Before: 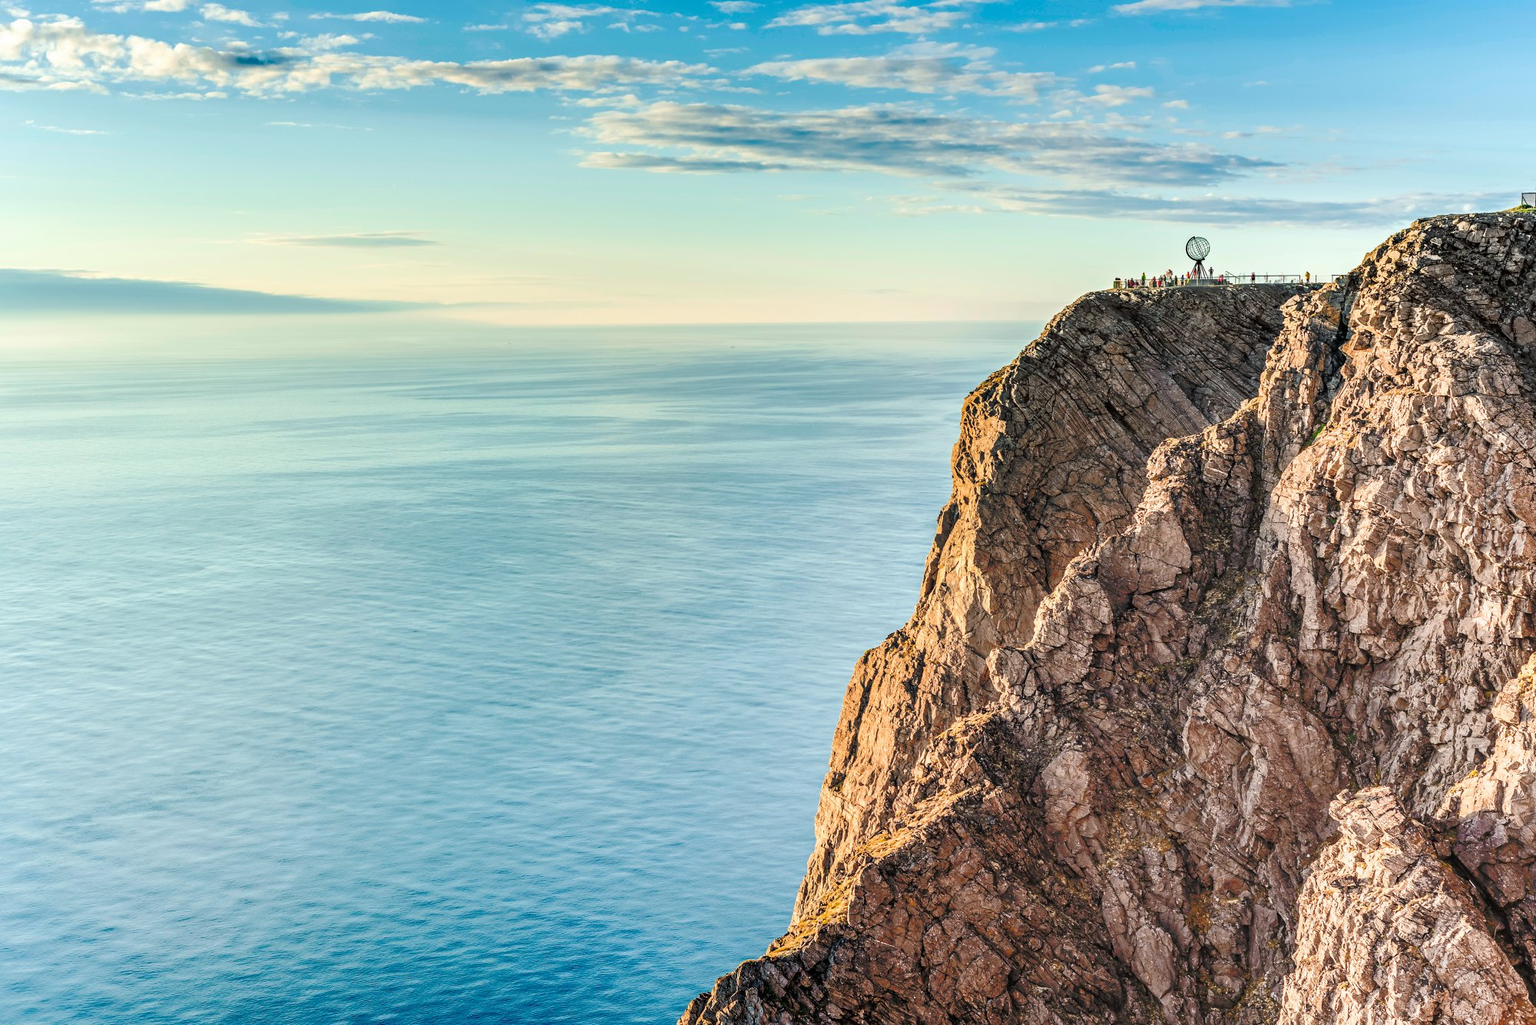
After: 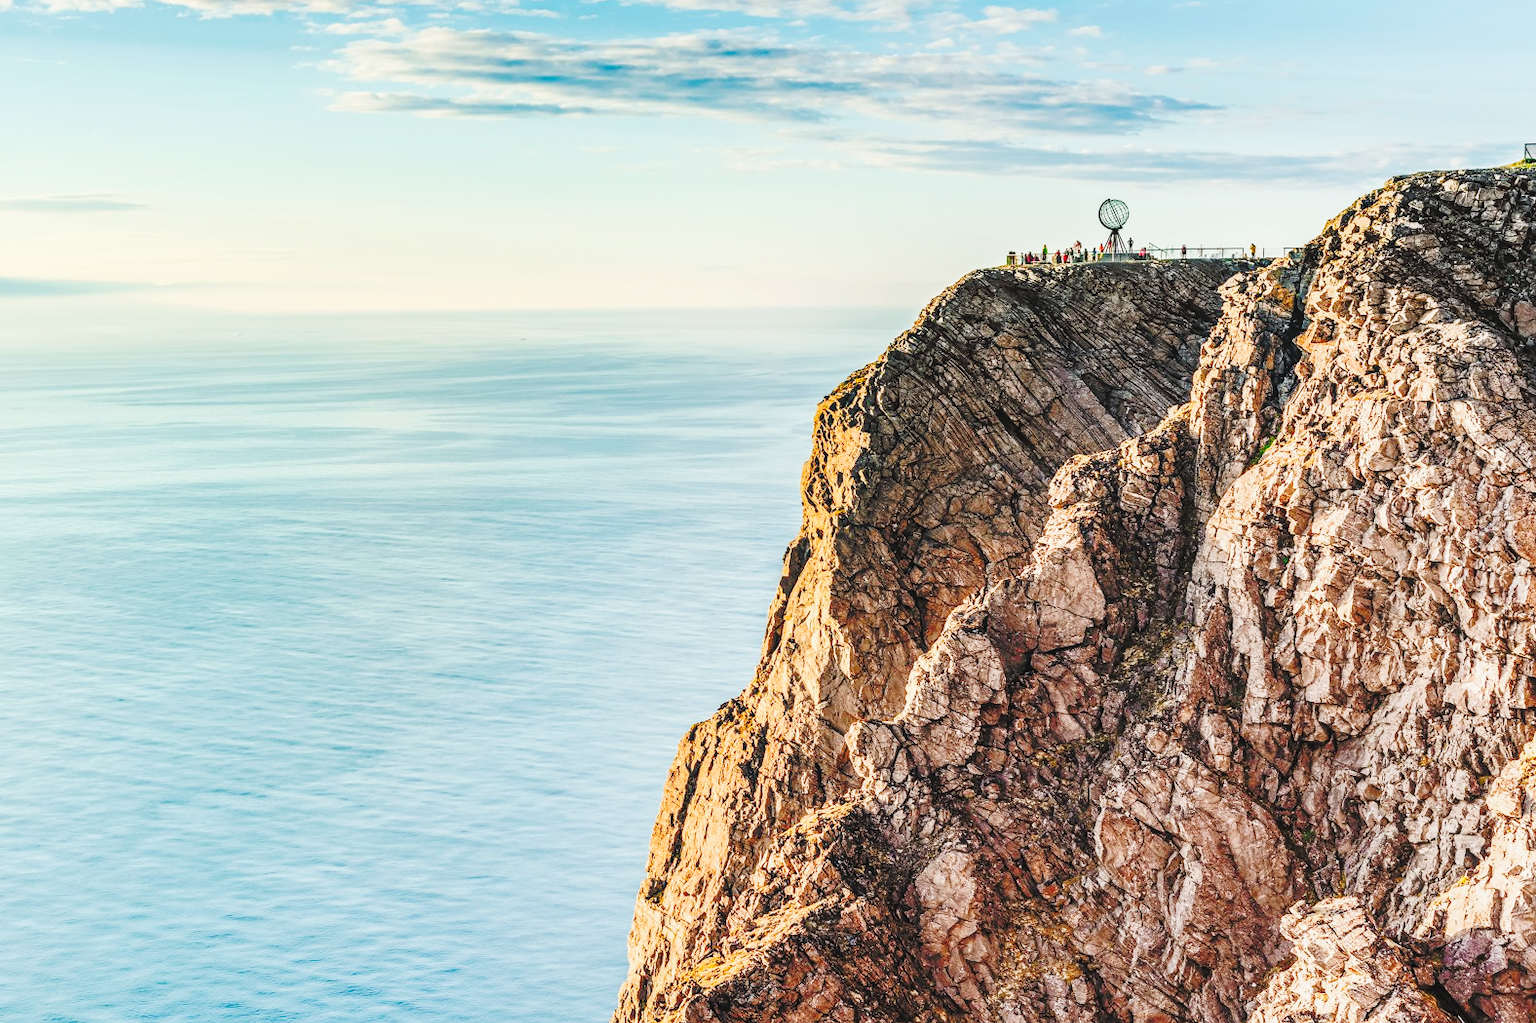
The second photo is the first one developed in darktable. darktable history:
local contrast: detail 109%
tone curve: curves: ch0 [(0.003, 0.023) (0.071, 0.052) (0.236, 0.197) (0.466, 0.557) (0.631, 0.764) (0.806, 0.906) (1, 1)]; ch1 [(0, 0) (0.262, 0.227) (0.417, 0.386) (0.469, 0.467) (0.502, 0.51) (0.528, 0.521) (0.573, 0.555) (0.605, 0.621) (0.644, 0.671) (0.686, 0.728) (0.994, 0.987)]; ch2 [(0, 0) (0.262, 0.188) (0.385, 0.353) (0.427, 0.424) (0.495, 0.502) (0.531, 0.555) (0.583, 0.632) (0.644, 0.748) (1, 1)], preserve colors none
crop and rotate: left 20.851%, top 7.819%, right 0.325%, bottom 13.46%
